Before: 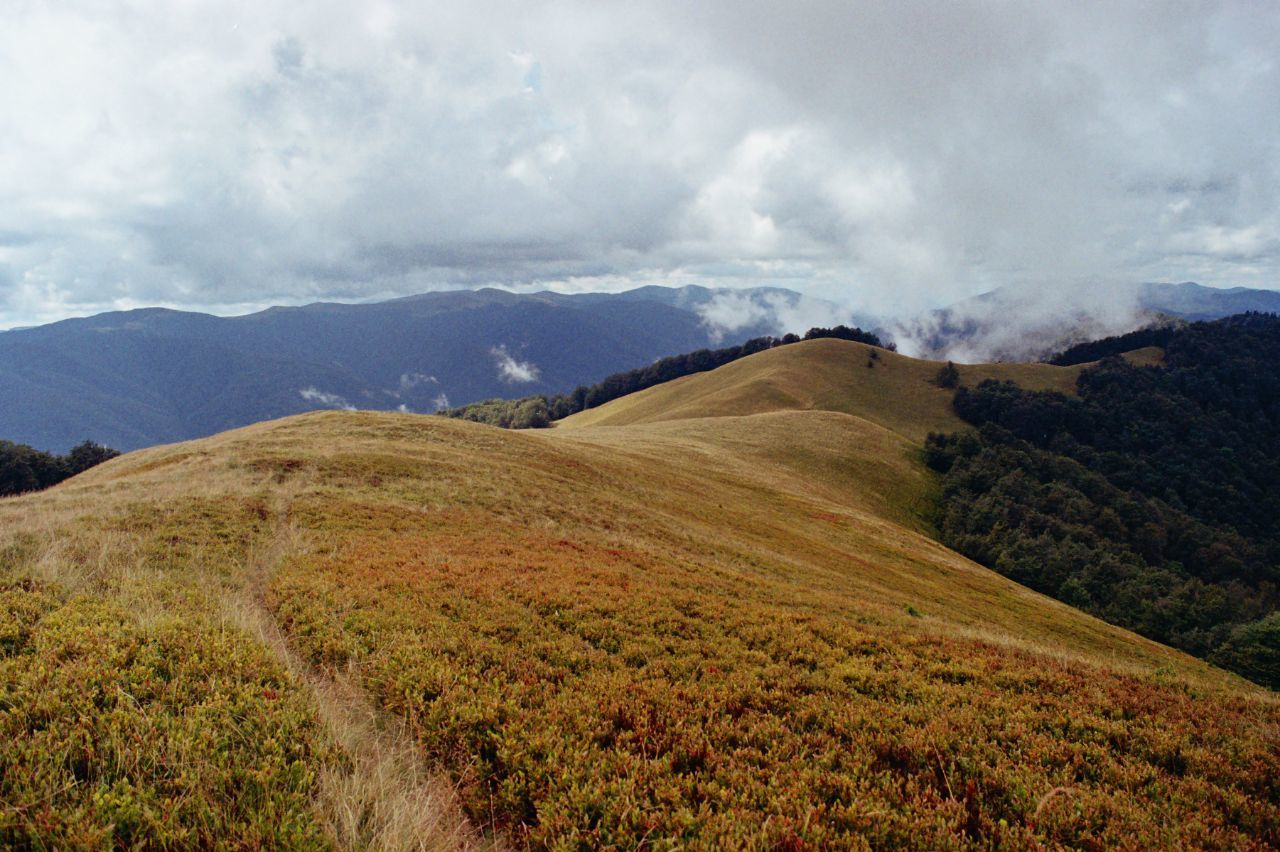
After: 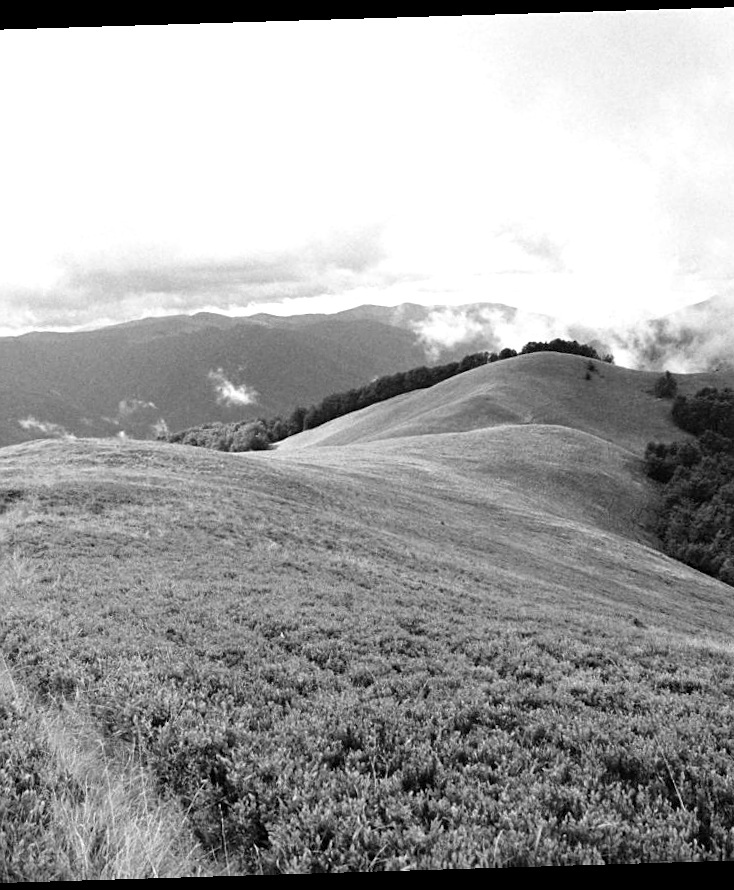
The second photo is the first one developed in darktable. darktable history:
rotate and perspective: rotation -1.75°, automatic cropping off
sharpen: amount 0.2
monochrome: on, module defaults
exposure: black level correction 0.001, exposure 0.955 EV, compensate exposure bias true, compensate highlight preservation false
crop and rotate: left 22.516%, right 21.234%
